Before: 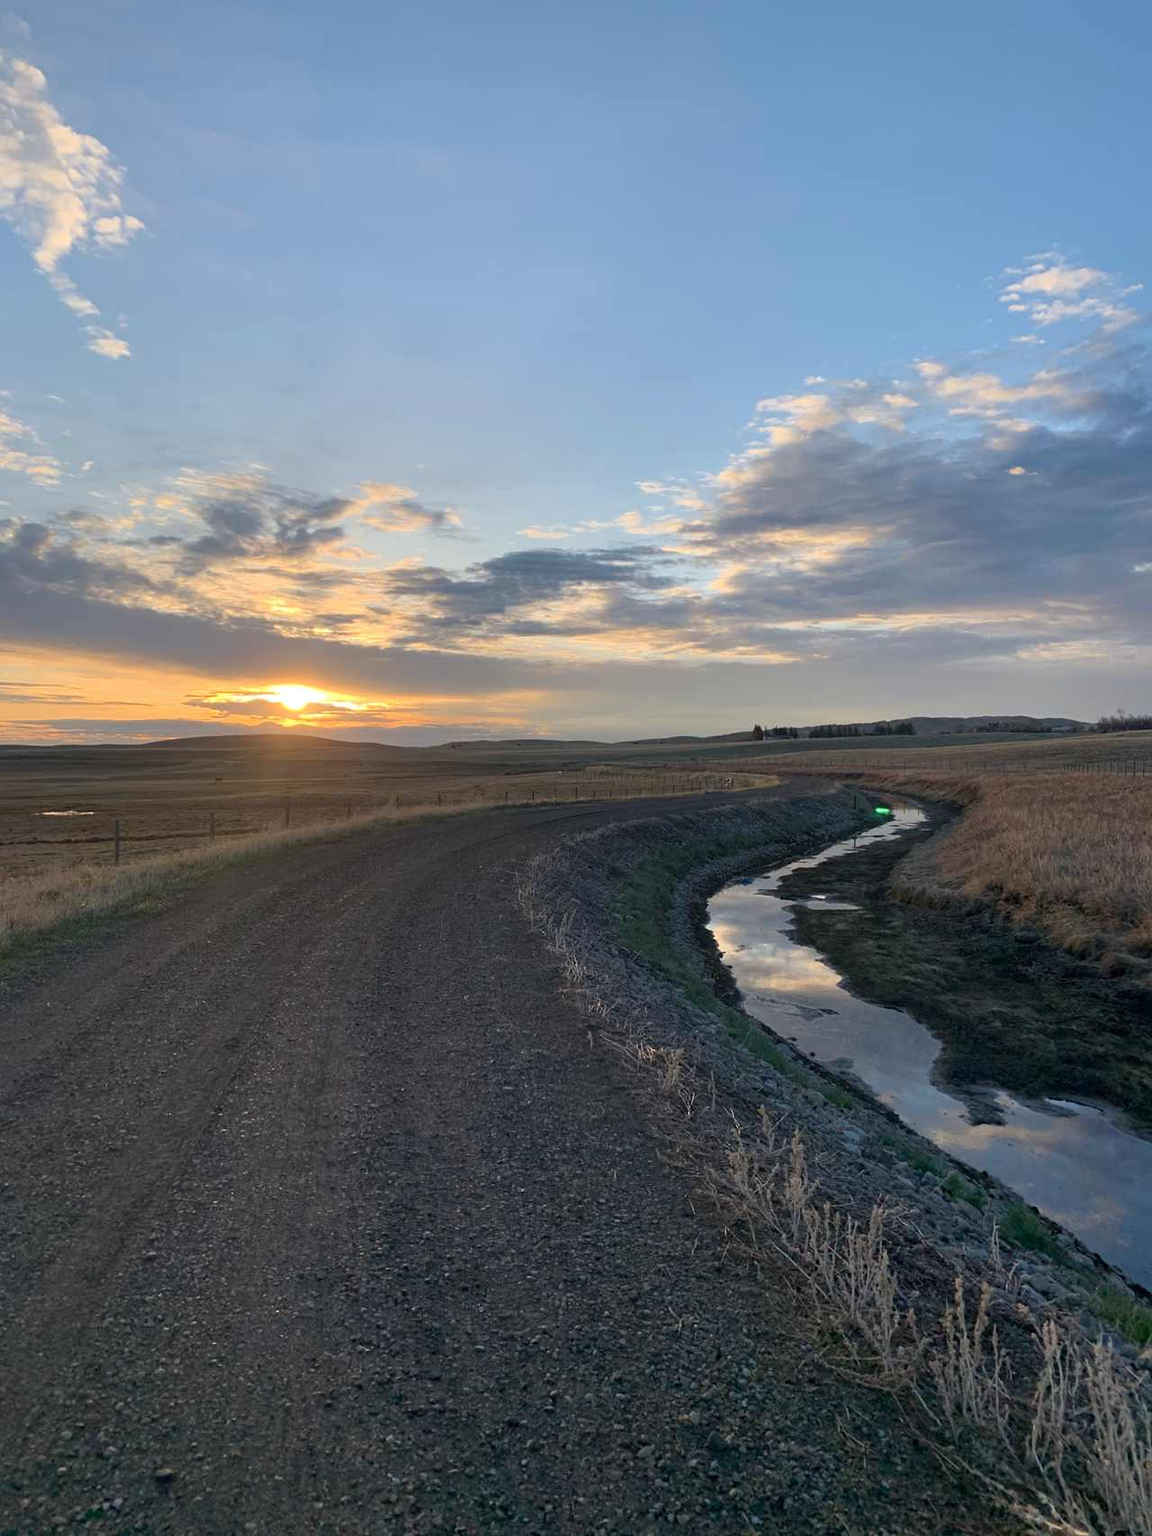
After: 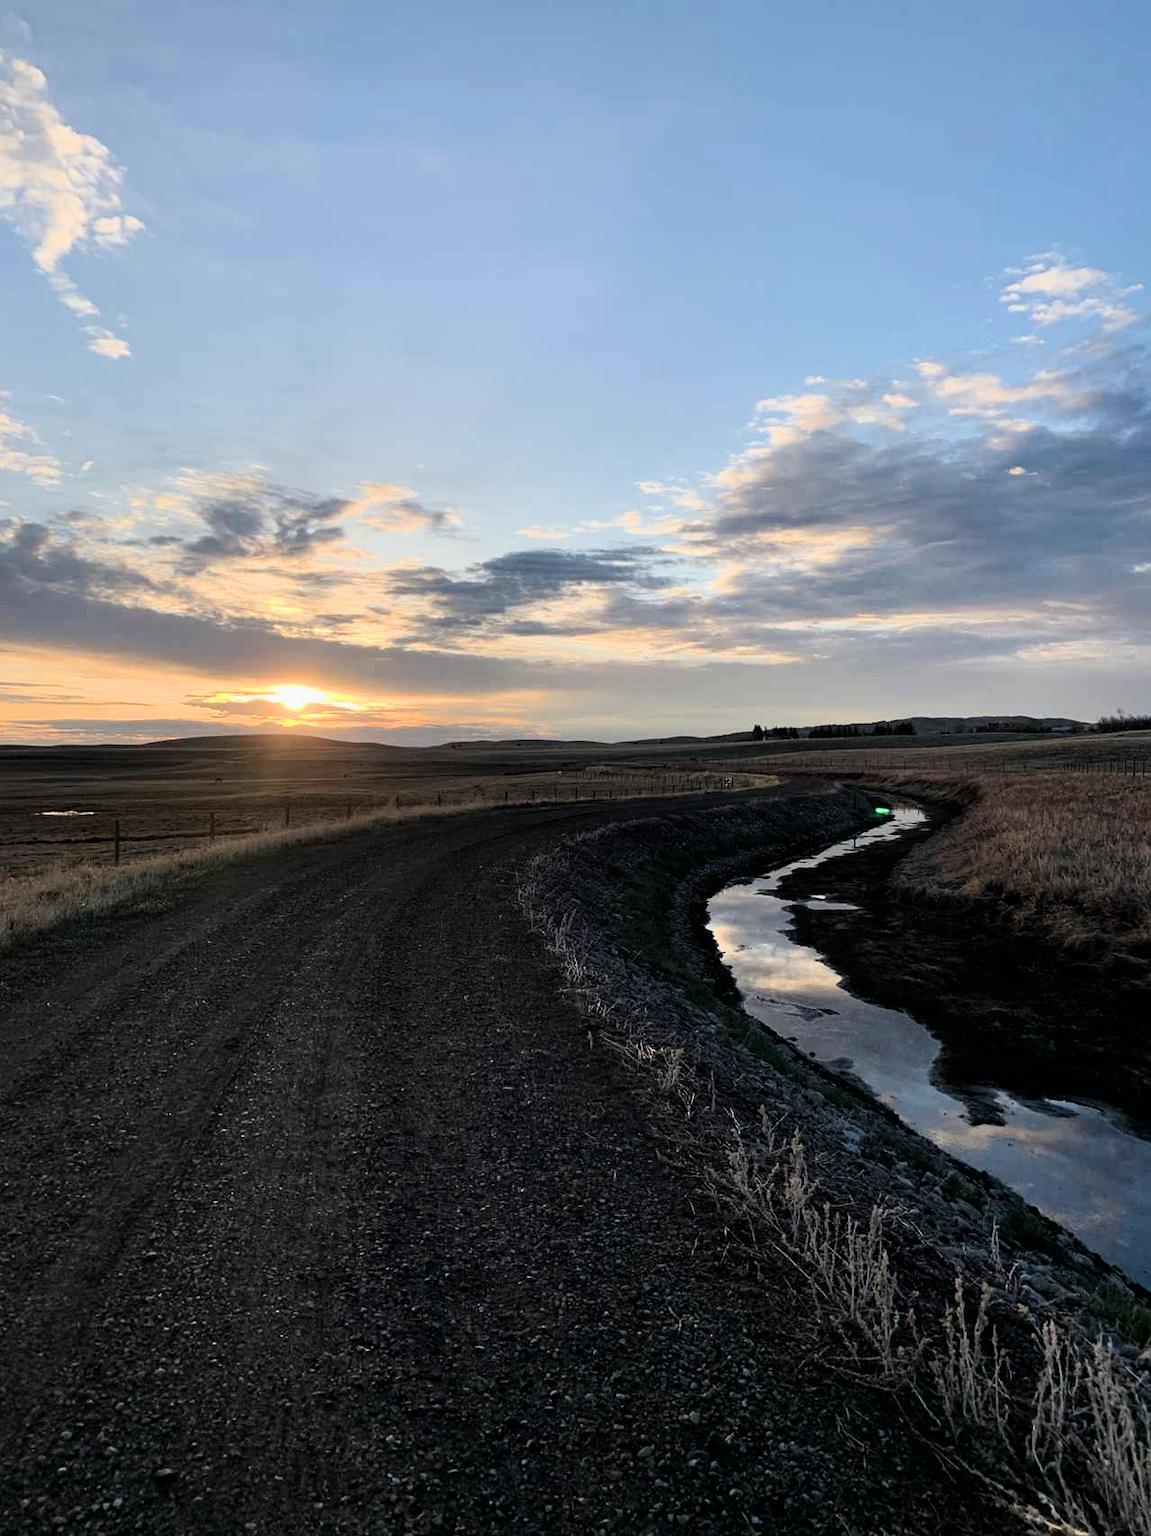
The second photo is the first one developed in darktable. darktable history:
filmic rgb: black relative exposure -5.46 EV, white relative exposure 2.87 EV, threshold 3.04 EV, dynamic range scaling -37.62%, hardness 3.98, contrast 1.593, highlights saturation mix -1.14%, enable highlight reconstruction true
